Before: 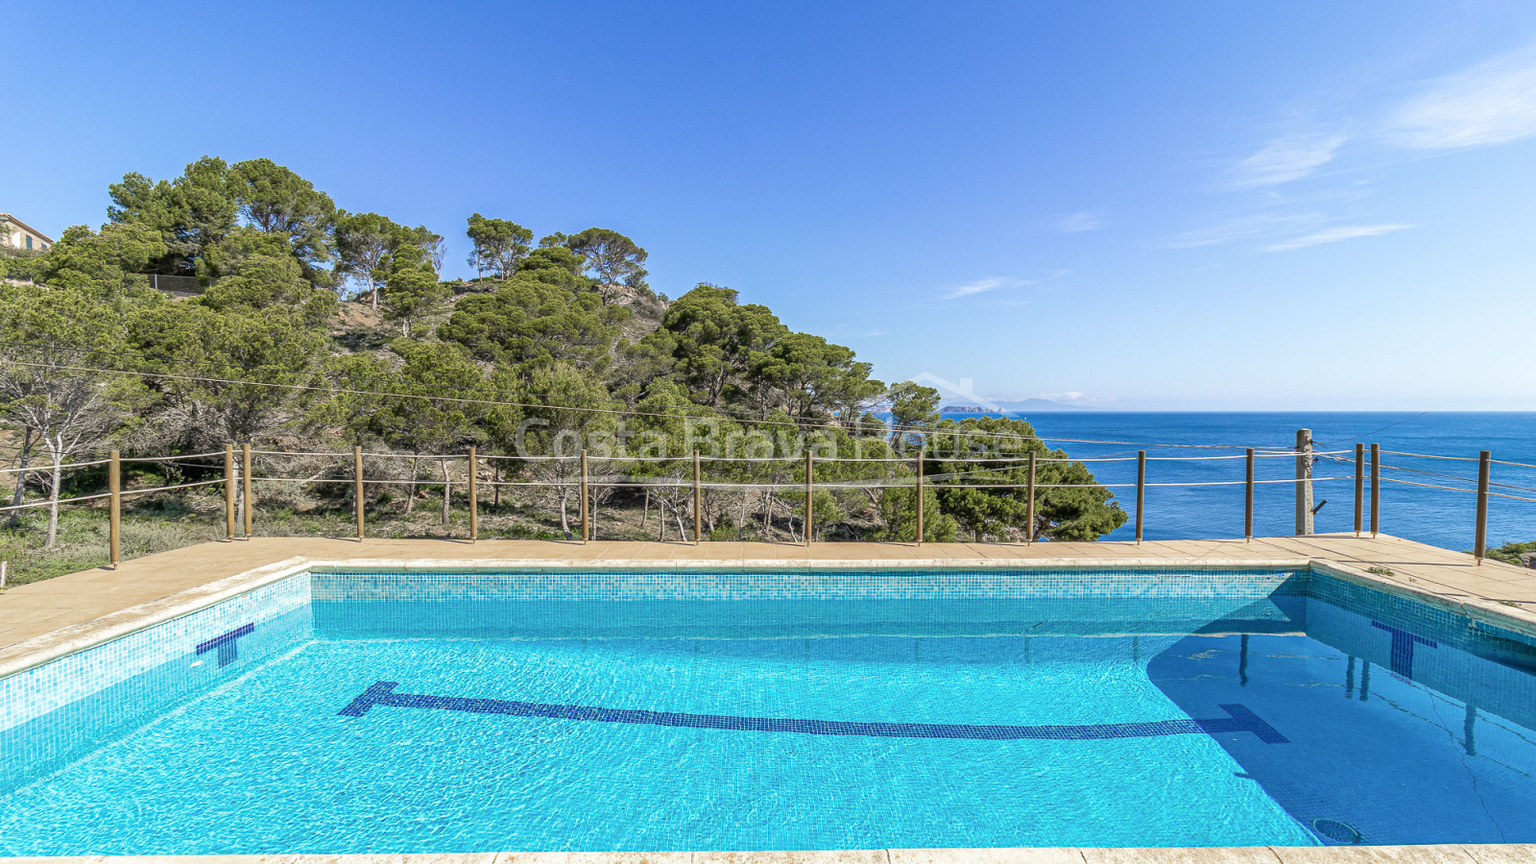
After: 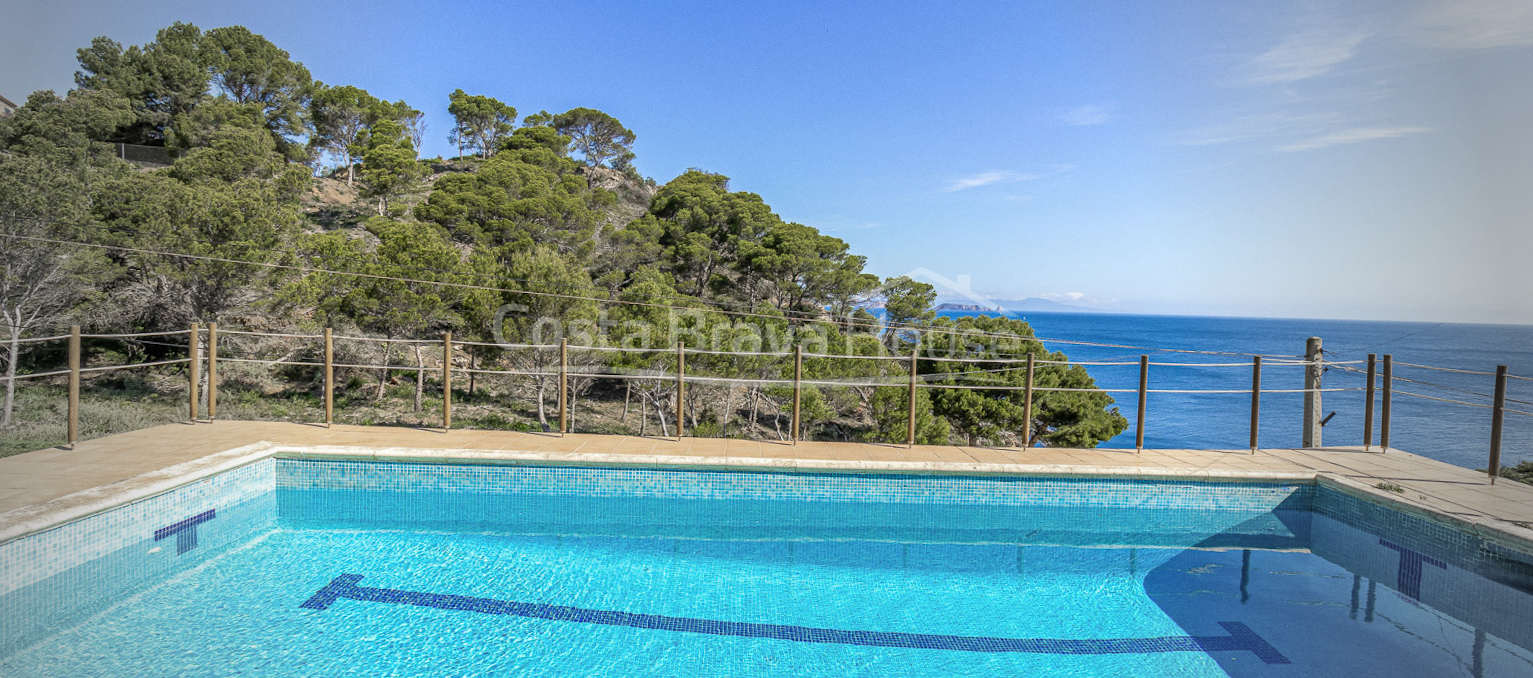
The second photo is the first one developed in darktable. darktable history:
crop and rotate: left 1.814%, top 12.818%, right 0.25%, bottom 9.225%
vignetting: fall-off start 64.63%, center (-0.034, 0.148), width/height ratio 0.881
rotate and perspective: rotation 1.57°, crop left 0.018, crop right 0.982, crop top 0.039, crop bottom 0.961
grain: coarseness 0.09 ISO, strength 10%
